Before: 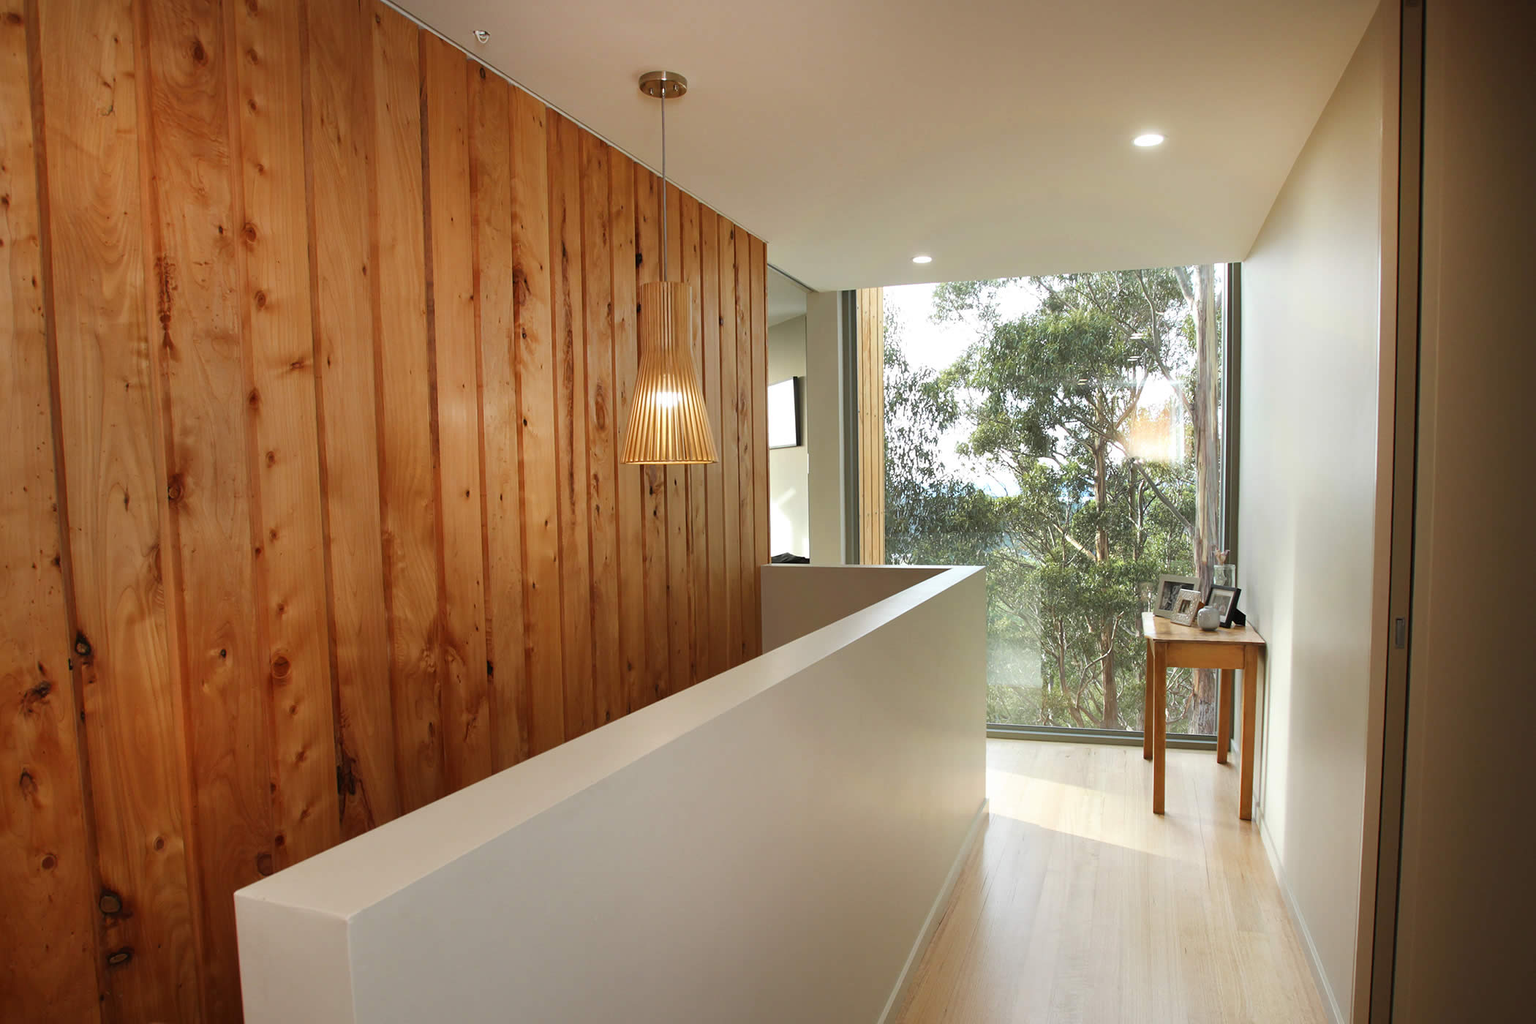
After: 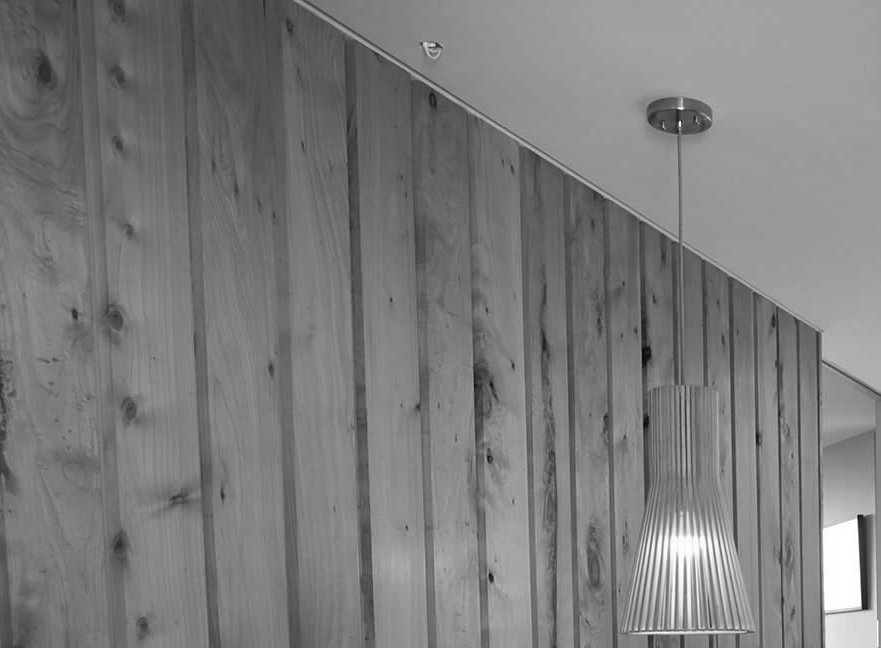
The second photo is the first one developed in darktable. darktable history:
rgb levels: mode RGB, independent channels, levels [[0, 0.474, 1], [0, 0.5, 1], [0, 0.5, 1]]
monochrome: on, module defaults
crop and rotate: left 10.817%, top 0.062%, right 47.194%, bottom 53.626%
